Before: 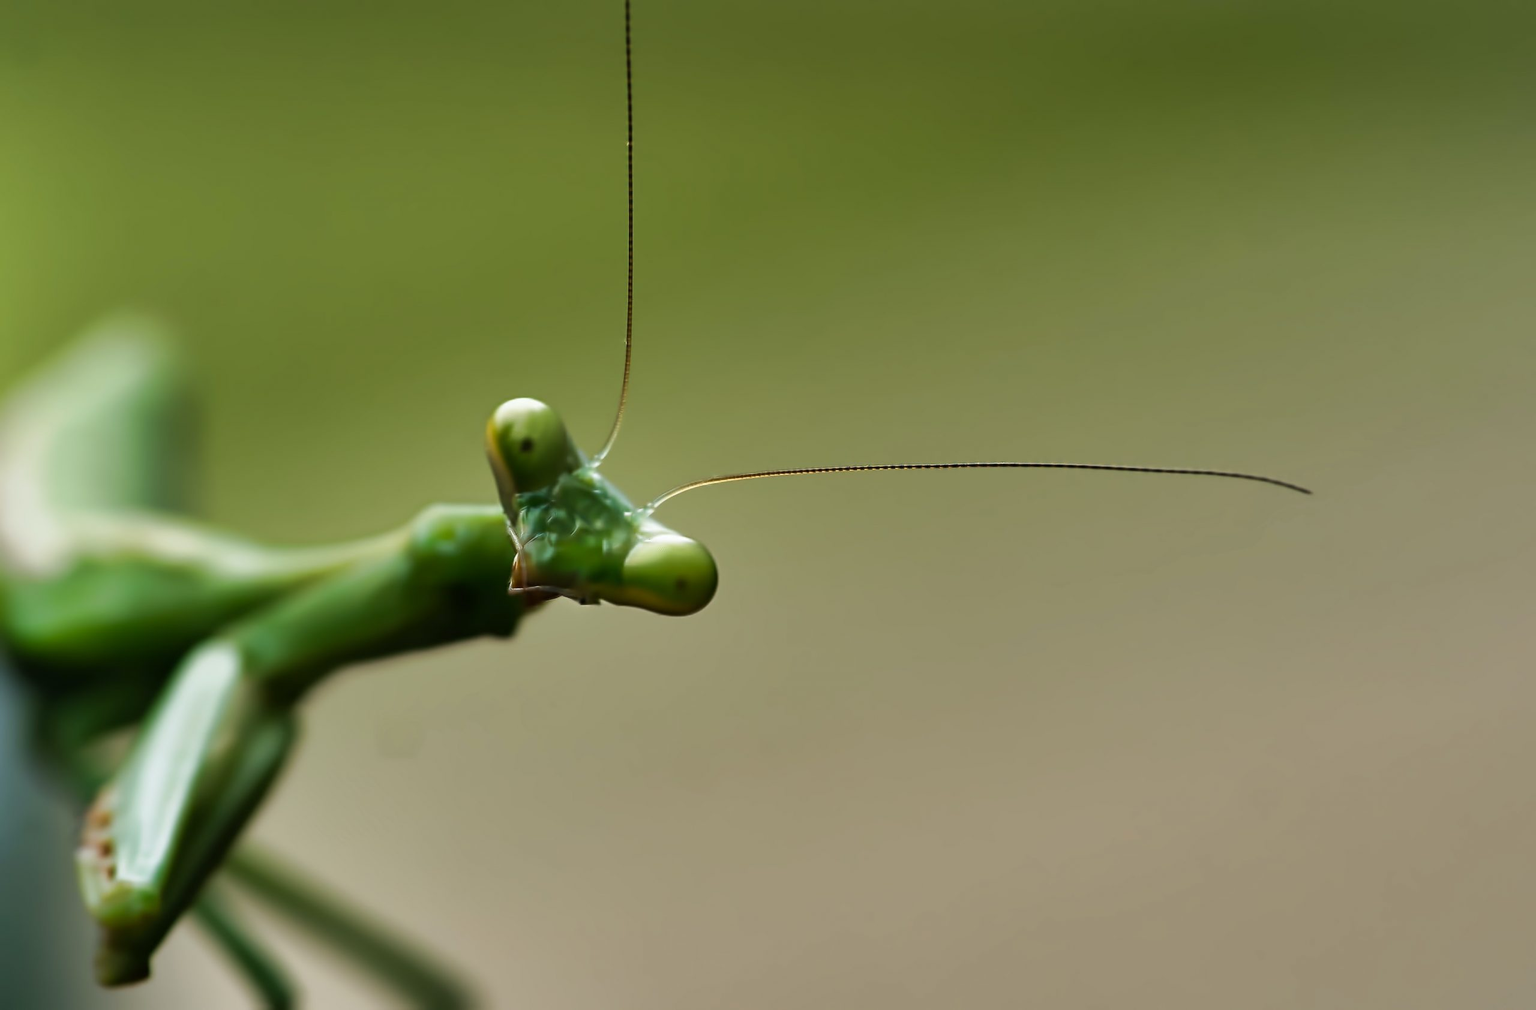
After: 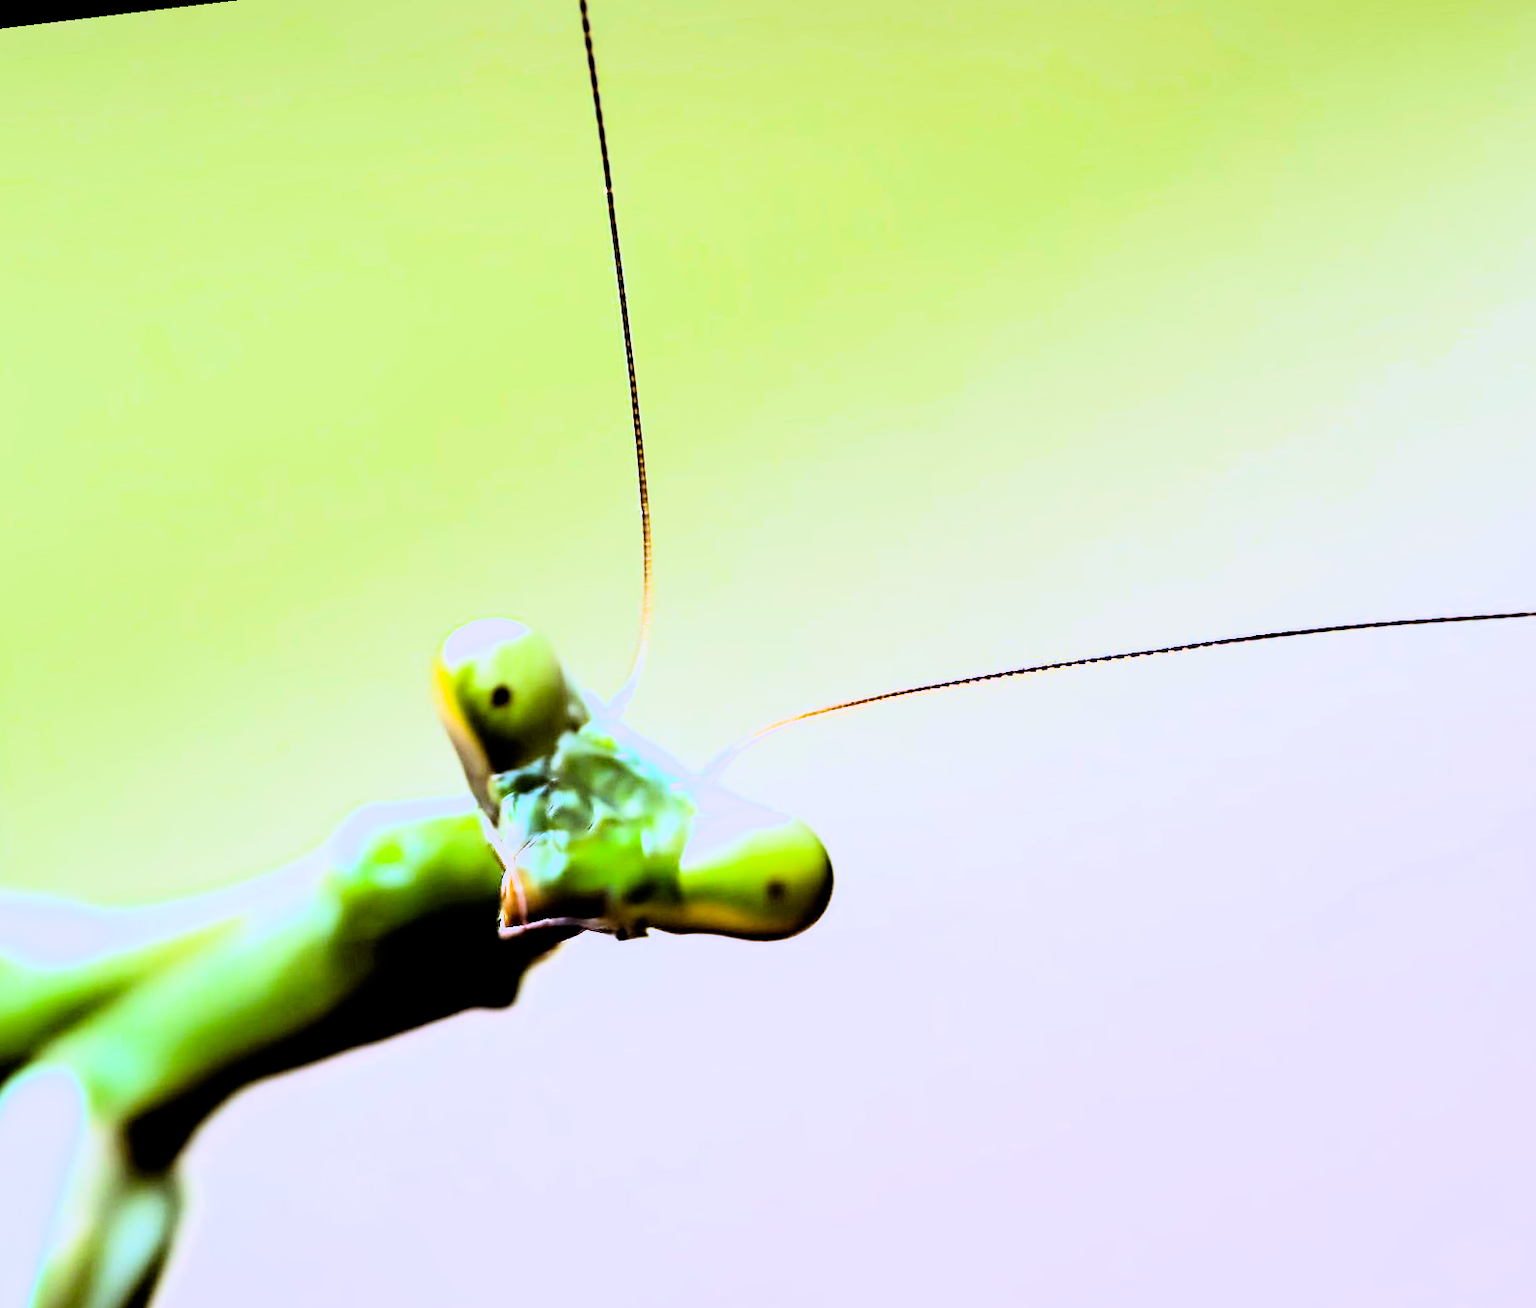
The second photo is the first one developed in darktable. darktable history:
exposure: exposure 1.16 EV, compensate exposure bias true, compensate highlight preservation false
crop: left 16.202%, top 11.208%, right 26.045%, bottom 20.557%
white balance: red 0.98, blue 1.61
rgb curve: curves: ch0 [(0, 0) (0.21, 0.15) (0.24, 0.21) (0.5, 0.75) (0.75, 0.96) (0.89, 0.99) (1, 1)]; ch1 [(0, 0.02) (0.21, 0.13) (0.25, 0.2) (0.5, 0.67) (0.75, 0.9) (0.89, 0.97) (1, 1)]; ch2 [(0, 0.02) (0.21, 0.13) (0.25, 0.2) (0.5, 0.67) (0.75, 0.9) (0.89, 0.97) (1, 1)], compensate middle gray true
contrast brightness saturation: contrast 0.16, saturation 0.32
filmic rgb: black relative exposure -3.92 EV, white relative exposure 3.14 EV, hardness 2.87
rgb levels: mode RGB, independent channels, levels [[0, 0.474, 1], [0, 0.5, 1], [0, 0.5, 1]]
rotate and perspective: rotation -6.83°, automatic cropping off
